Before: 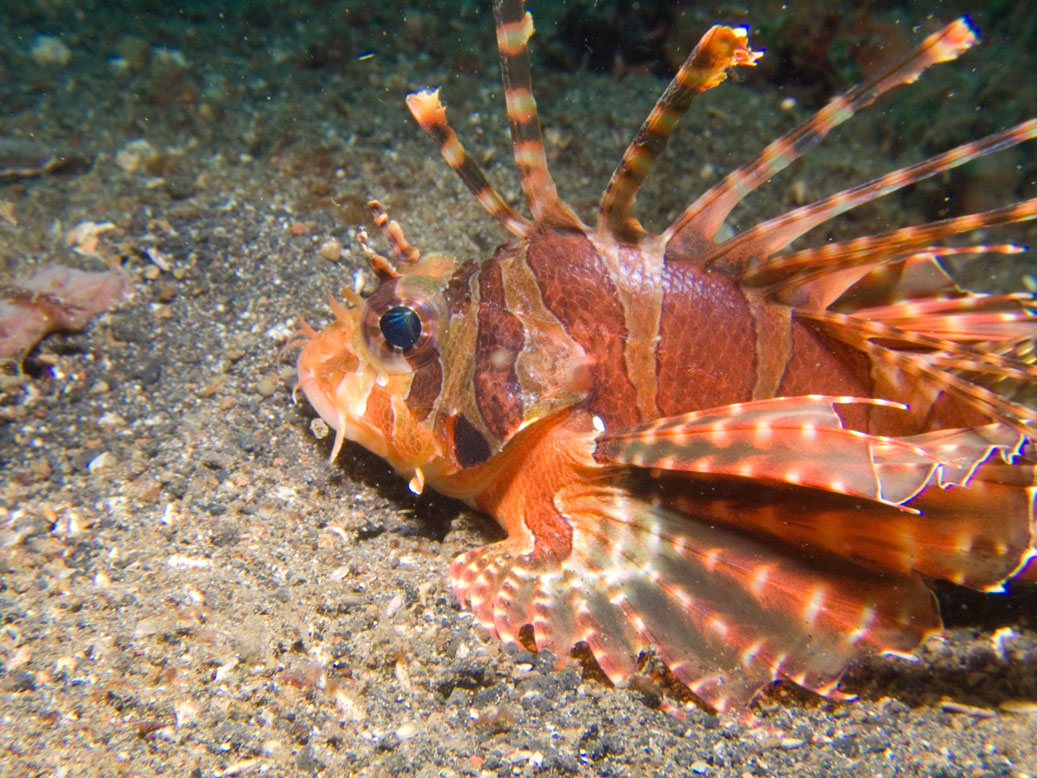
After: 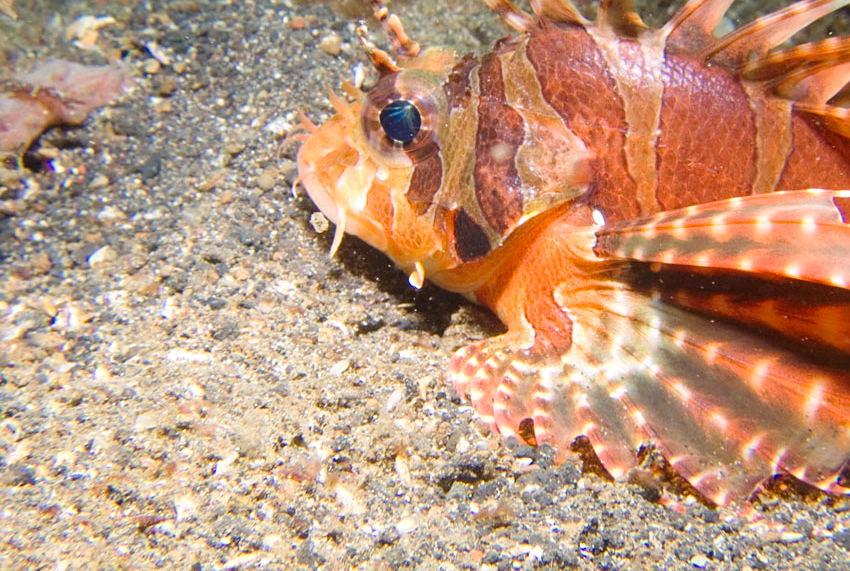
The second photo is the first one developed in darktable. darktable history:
sharpen: amount 0.2
crop: top 26.531%, right 17.959%
tone curve: curves: ch0 [(0, 0) (0.003, 0.023) (0.011, 0.025) (0.025, 0.029) (0.044, 0.047) (0.069, 0.079) (0.1, 0.113) (0.136, 0.152) (0.177, 0.199) (0.224, 0.26) (0.277, 0.333) (0.335, 0.404) (0.399, 0.48) (0.468, 0.559) (0.543, 0.635) (0.623, 0.713) (0.709, 0.797) (0.801, 0.879) (0.898, 0.953) (1, 1)], preserve colors none
